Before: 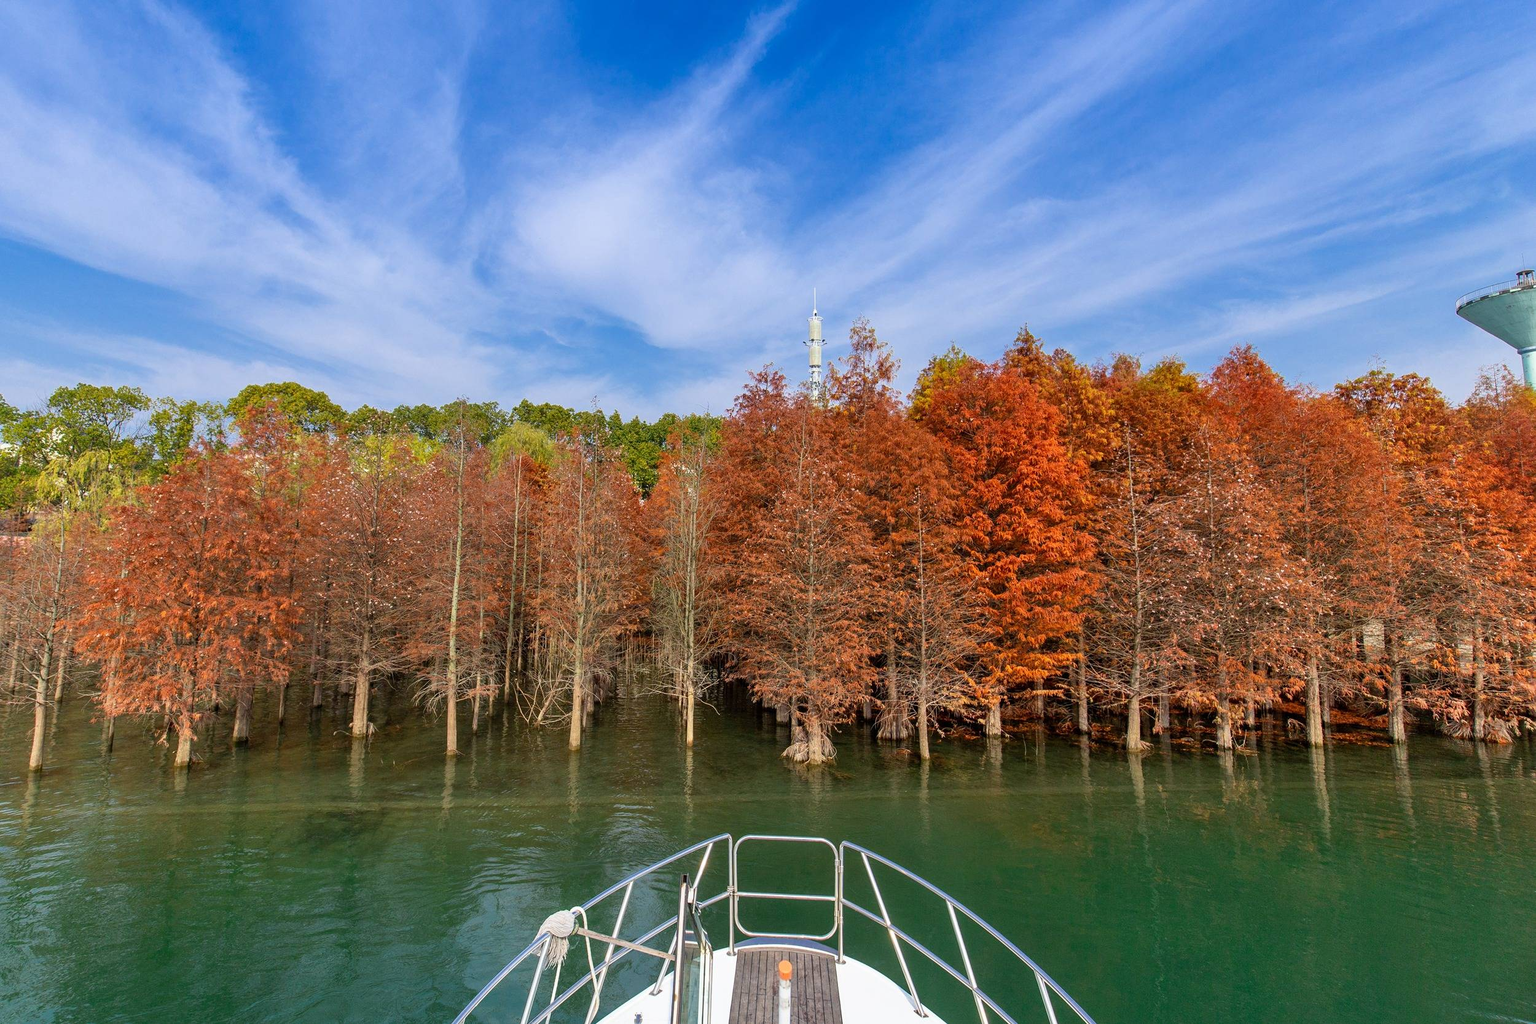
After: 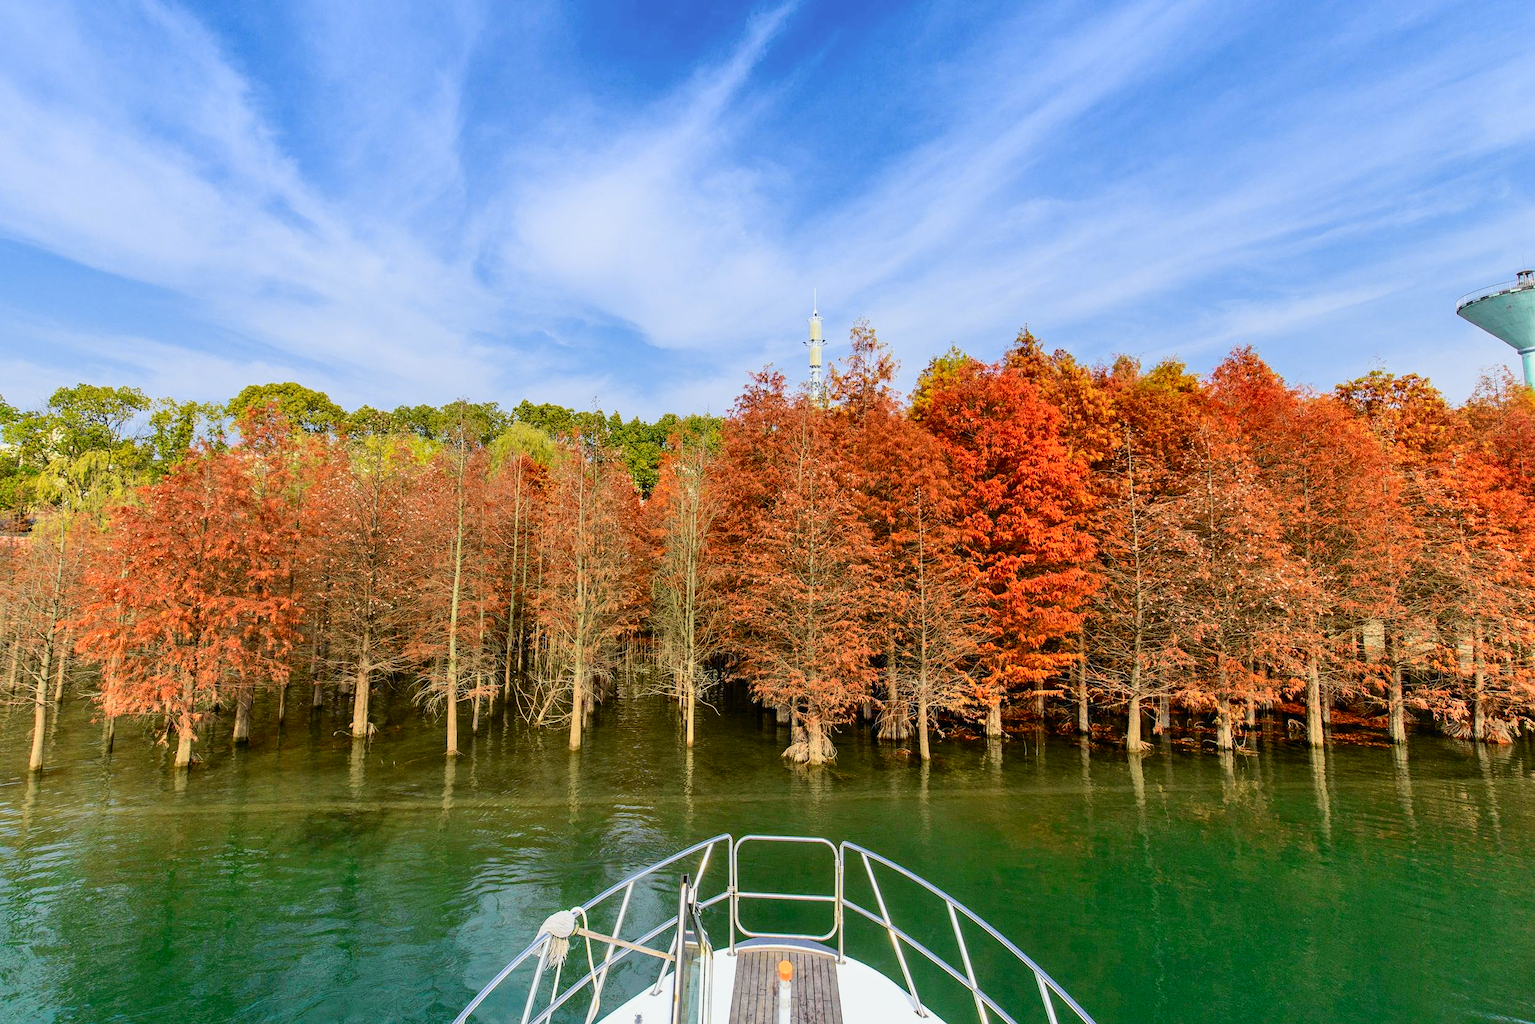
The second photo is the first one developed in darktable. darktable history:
tone curve: curves: ch0 [(0, 0.003) (0.113, 0.081) (0.207, 0.184) (0.515, 0.612) (0.712, 0.793) (0.984, 0.961)]; ch1 [(0, 0) (0.172, 0.123) (0.317, 0.272) (0.414, 0.382) (0.476, 0.479) (0.505, 0.498) (0.534, 0.534) (0.621, 0.65) (0.709, 0.764) (1, 1)]; ch2 [(0, 0) (0.411, 0.424) (0.505, 0.505) (0.521, 0.524) (0.537, 0.57) (0.65, 0.699) (1, 1)], color space Lab, independent channels, preserve colors none
